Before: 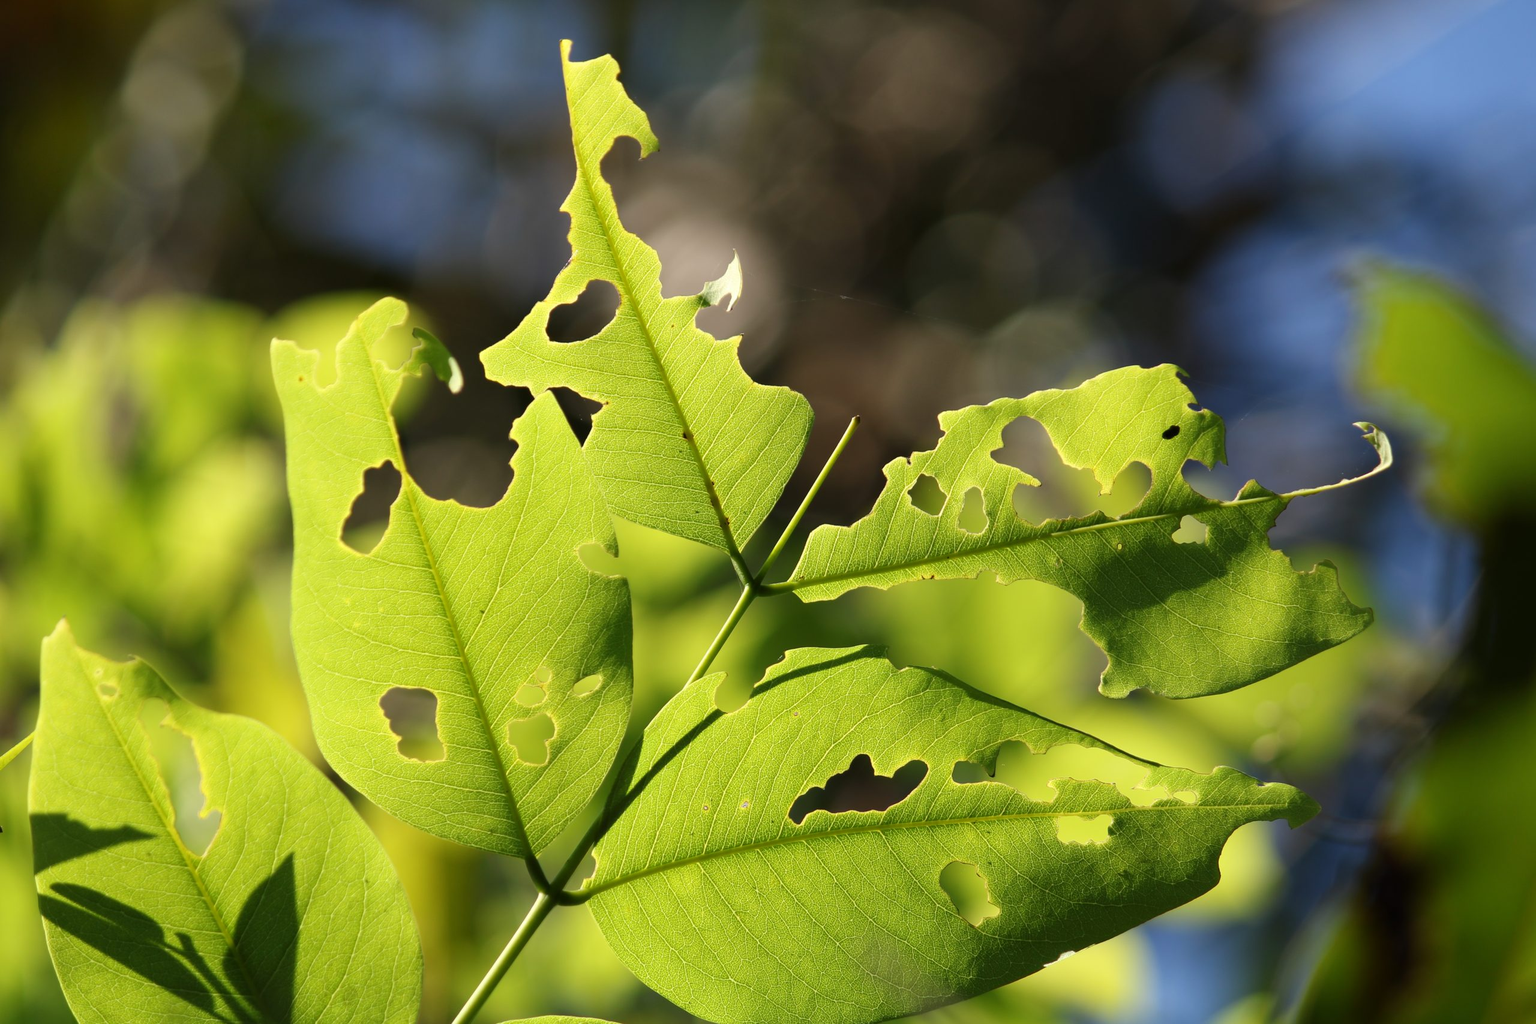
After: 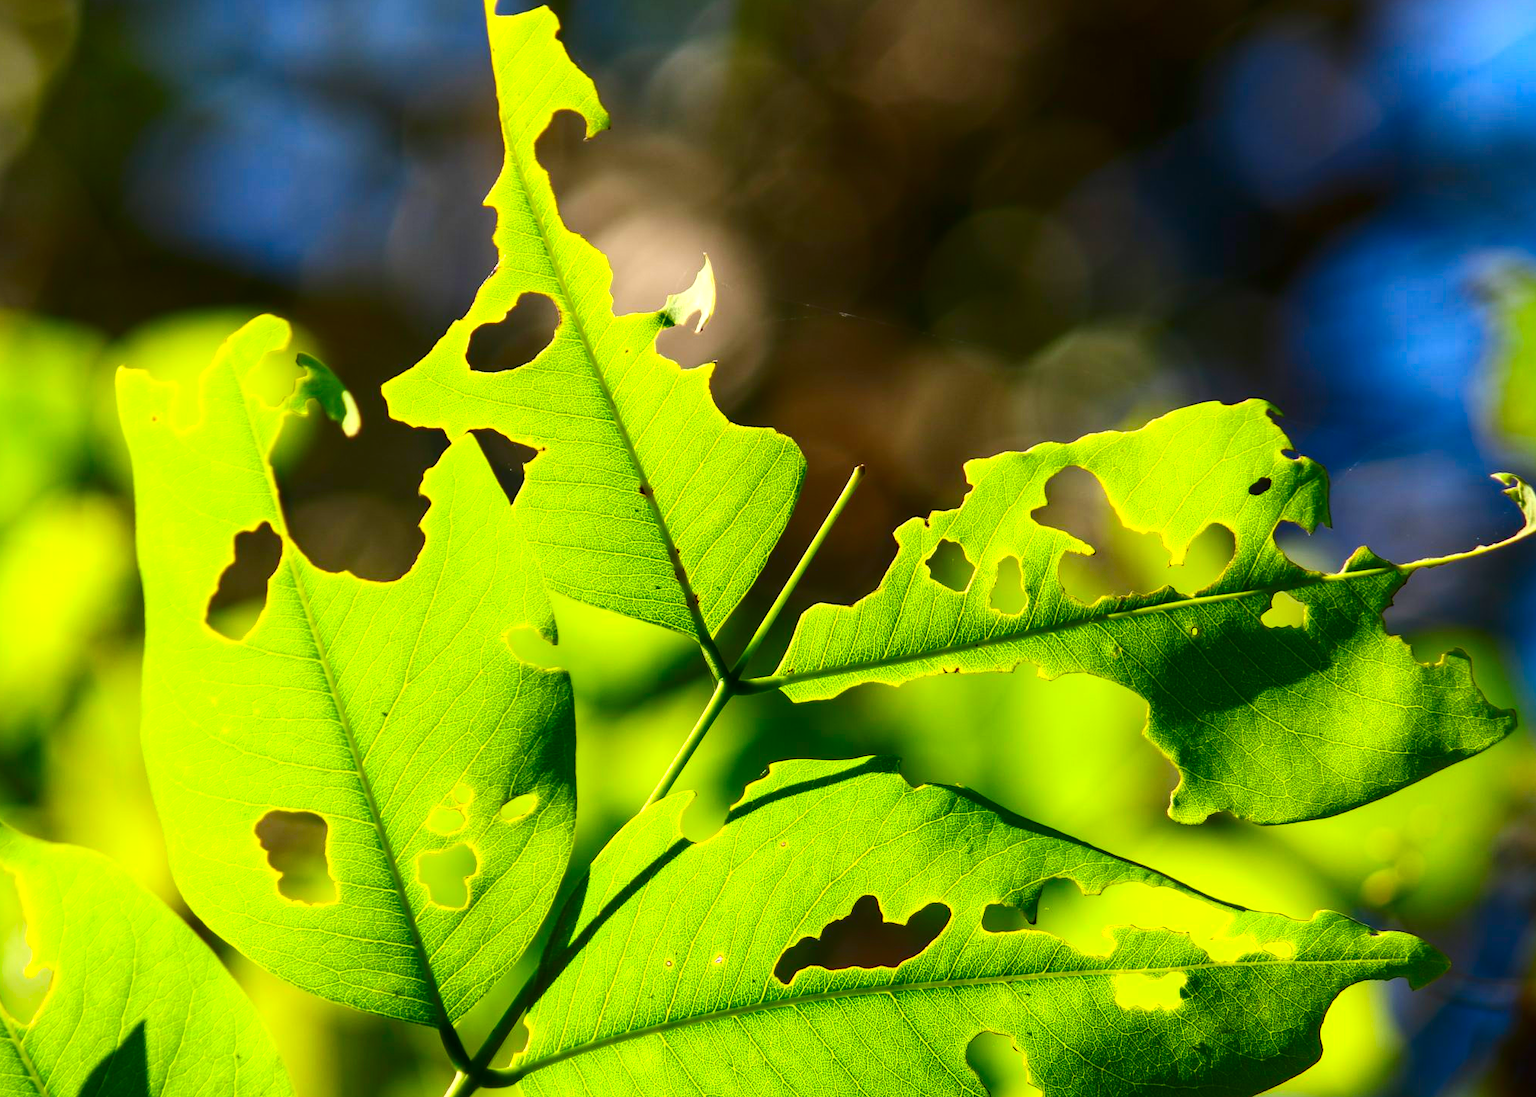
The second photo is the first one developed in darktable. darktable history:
local contrast: on, module defaults
crop: left 11.682%, top 4.91%, right 9.58%, bottom 10.71%
contrast brightness saturation: contrast 0.258, brightness 0.016, saturation 0.873
tone equalizer: on, module defaults
levels: levels [0, 0.474, 0.947]
